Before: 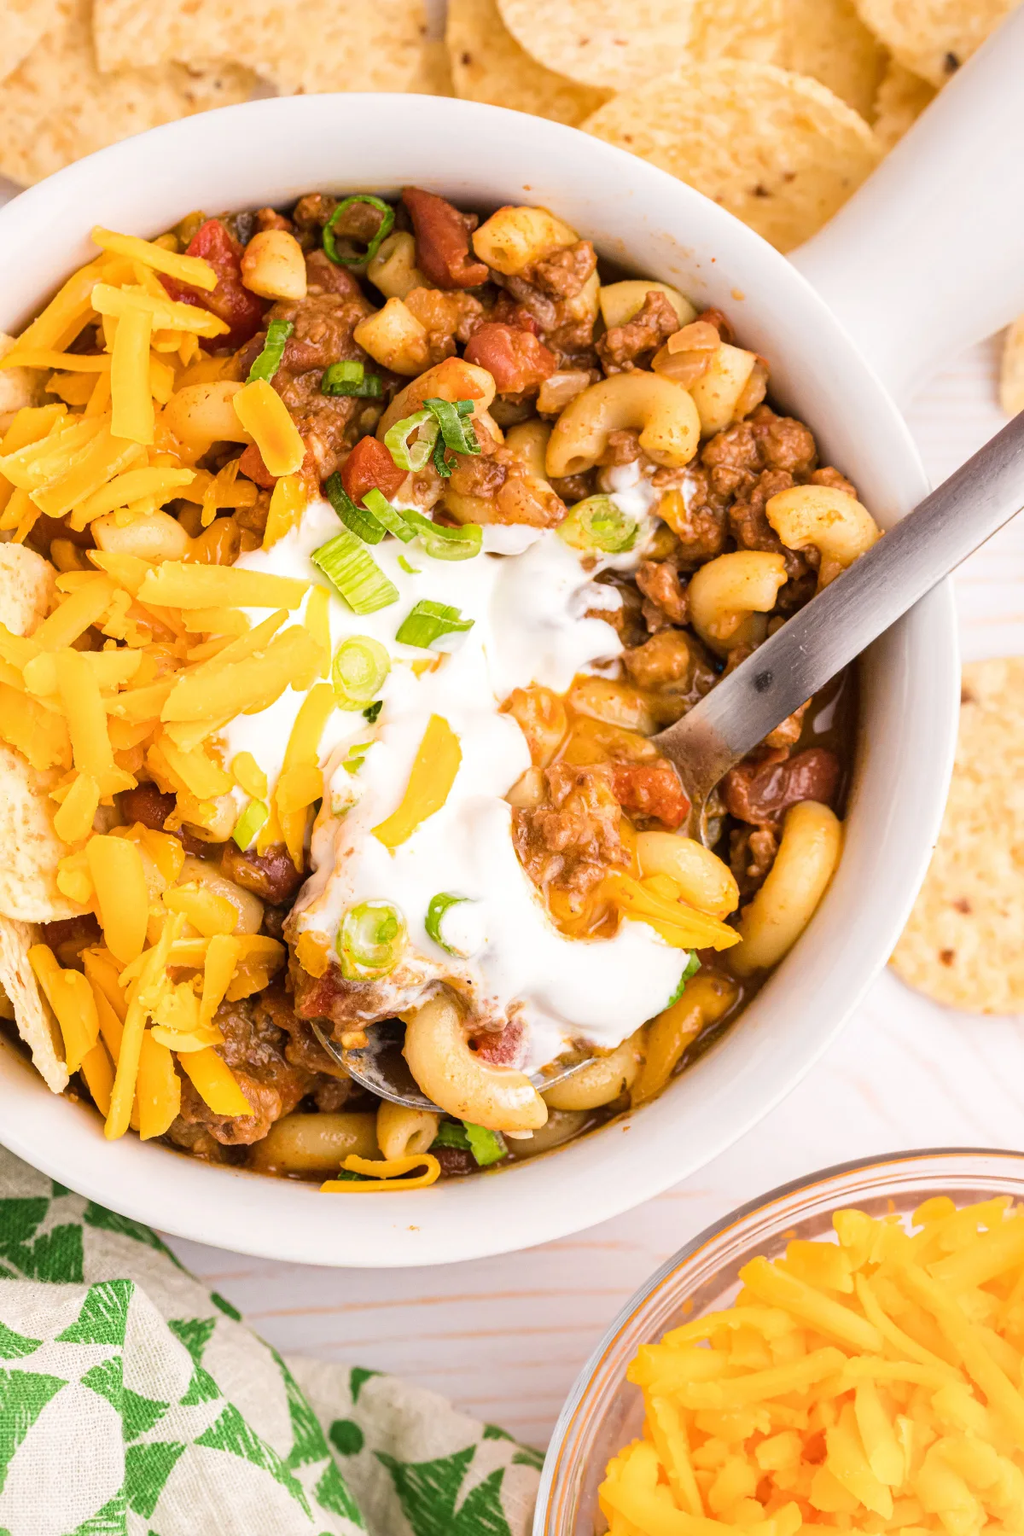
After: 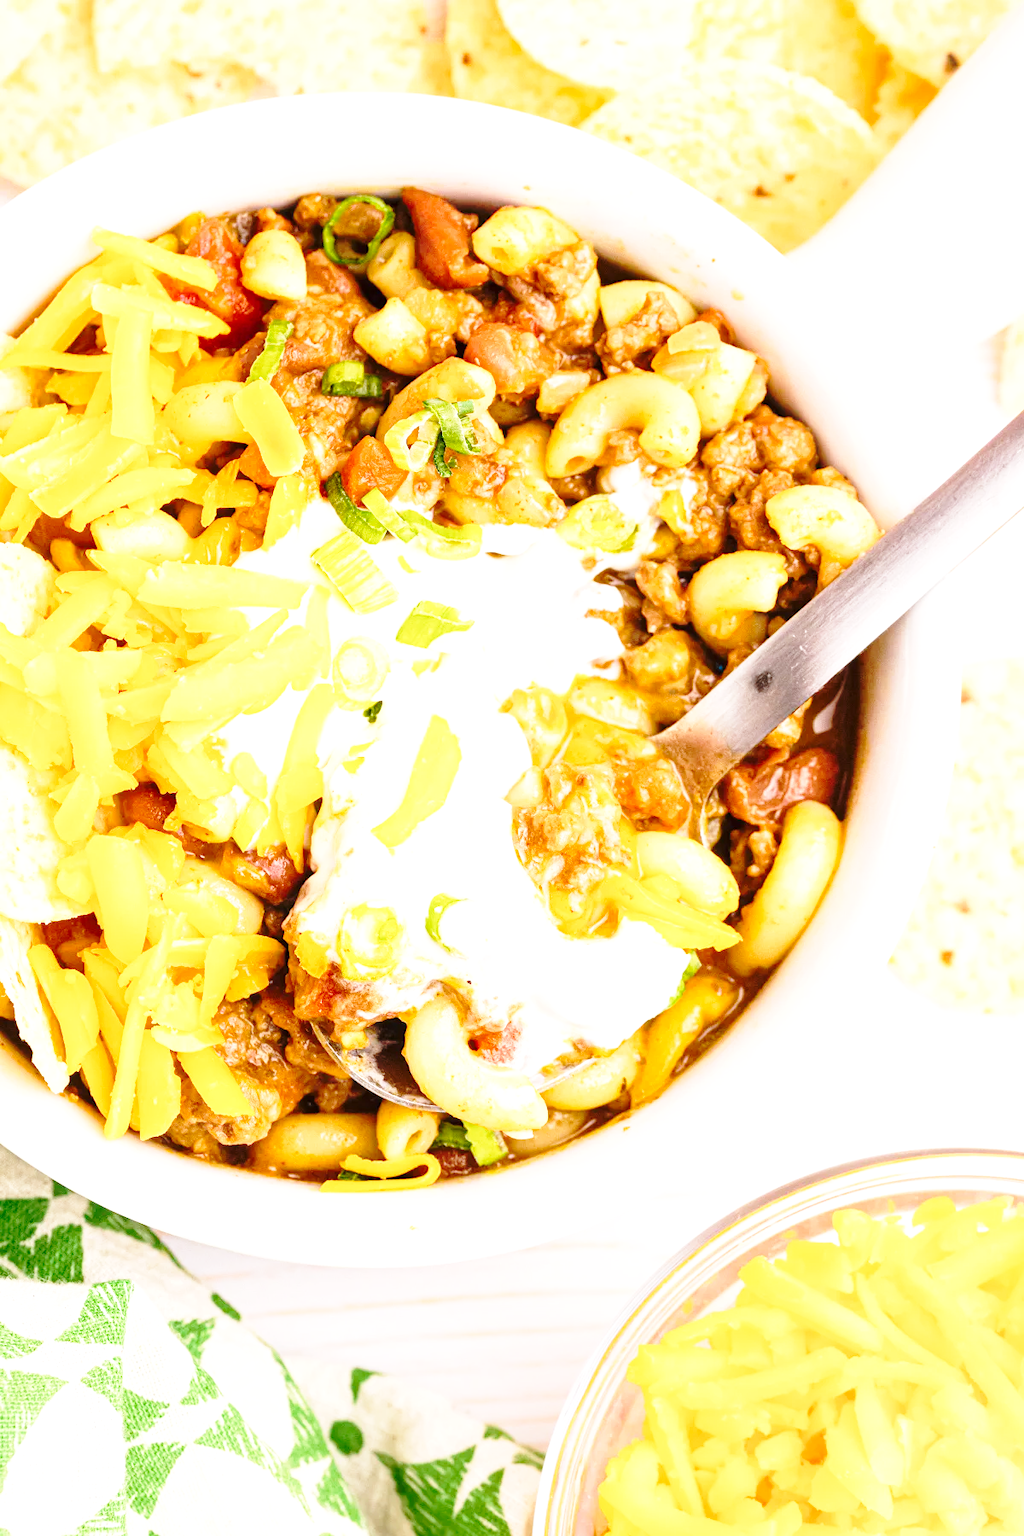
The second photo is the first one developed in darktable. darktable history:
base curve: curves: ch0 [(0, 0) (0.032, 0.037) (0.105, 0.228) (0.435, 0.76) (0.856, 0.983) (1, 1)], preserve colors none
exposure: exposure 0.555 EV, compensate highlight preservation false
